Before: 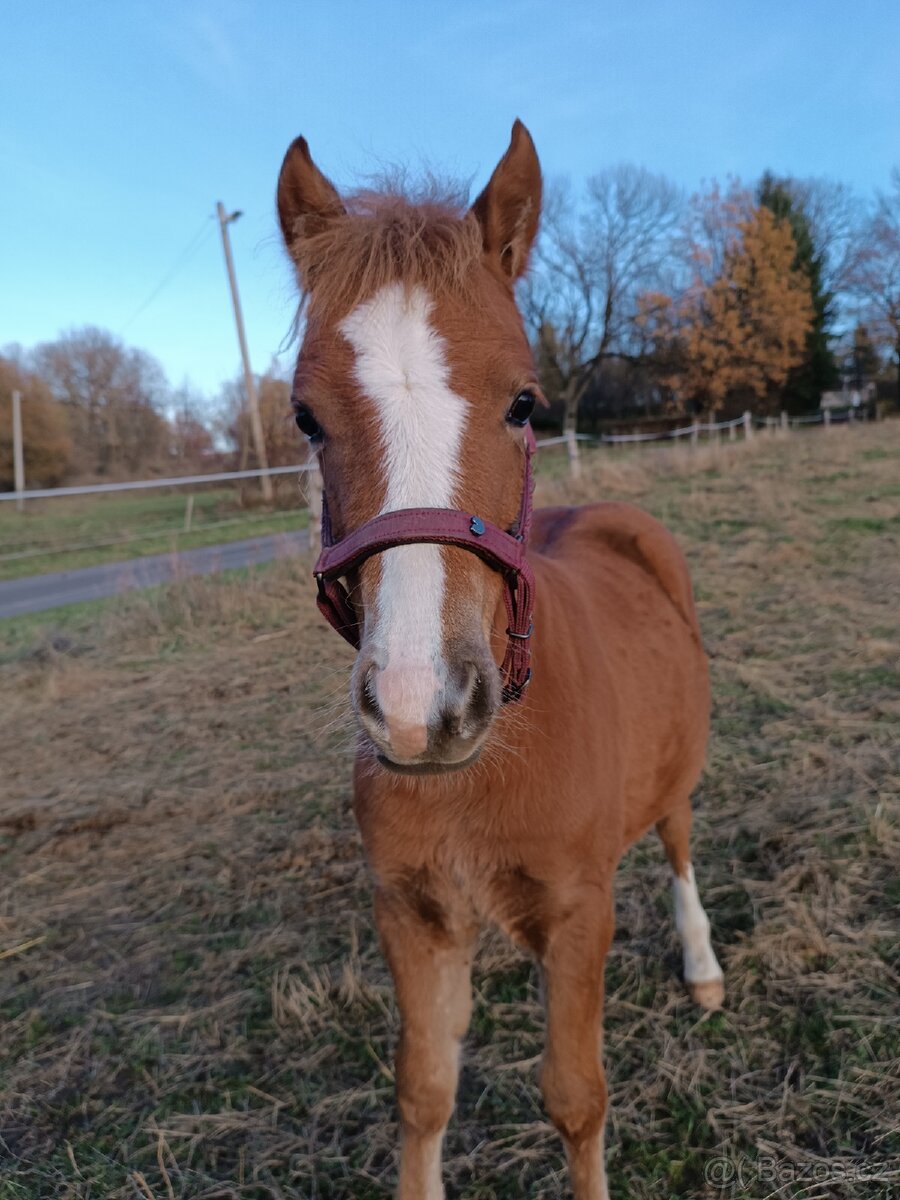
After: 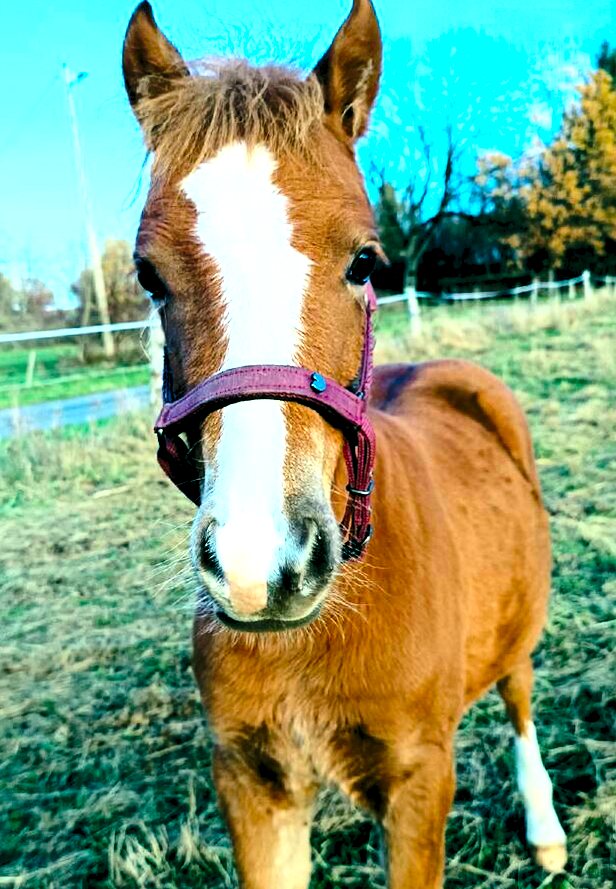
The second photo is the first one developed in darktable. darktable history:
levels: levels [0.008, 0.318, 0.836]
color balance rgb: shadows lift › luminance -7.7%, shadows lift › chroma 2.13%, shadows lift › hue 165.27°, power › luminance -7.77%, power › chroma 1.1%, power › hue 215.88°, highlights gain › luminance 15.15%, highlights gain › chroma 7%, highlights gain › hue 125.57°, global offset › luminance -0.33%, global offset › chroma 0.11%, global offset › hue 165.27°, perceptual saturation grading › global saturation 24.42%, perceptual saturation grading › highlights -24.42%, perceptual saturation grading › mid-tones 24.42%, perceptual saturation grading › shadows 40%, perceptual brilliance grading › global brilliance -5%, perceptual brilliance grading › highlights 24.42%, perceptual brilliance grading › mid-tones 7%, perceptual brilliance grading › shadows -5%
crop and rotate: left 17.046%, top 10.659%, right 12.989%, bottom 14.553%
exposure: exposure -0.21 EV, compensate highlight preservation false
rotate and perspective: rotation 0.226°, lens shift (vertical) -0.042, crop left 0.023, crop right 0.982, crop top 0.006, crop bottom 0.994
rgb curve: curves: ch0 [(0, 0) (0.21, 0.15) (0.24, 0.21) (0.5, 0.75) (0.75, 0.96) (0.89, 0.99) (1, 1)]; ch1 [(0, 0.02) (0.21, 0.13) (0.25, 0.2) (0.5, 0.67) (0.75, 0.9) (0.89, 0.97) (1, 1)]; ch2 [(0, 0.02) (0.21, 0.13) (0.25, 0.2) (0.5, 0.67) (0.75, 0.9) (0.89, 0.97) (1, 1)], compensate middle gray true
